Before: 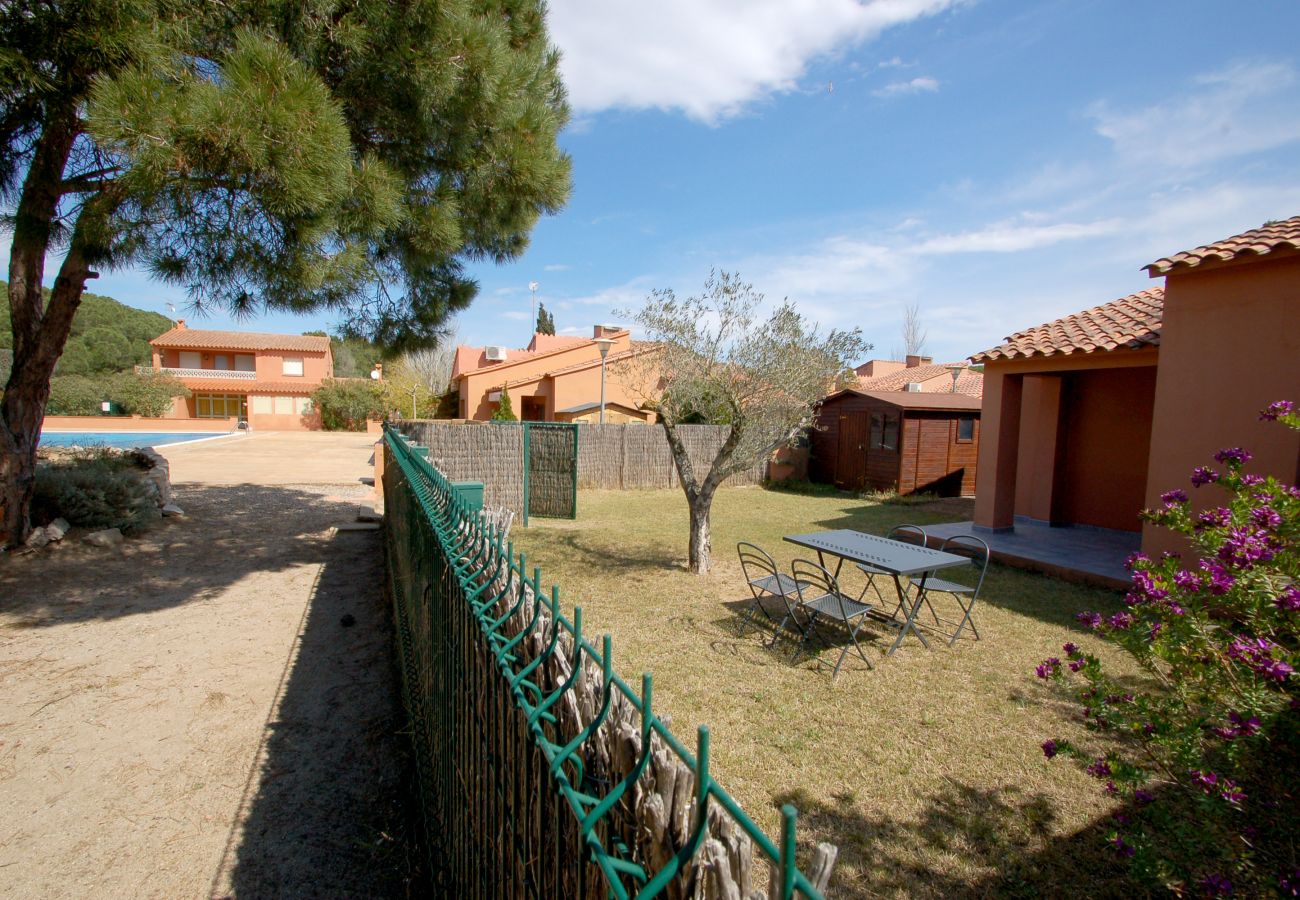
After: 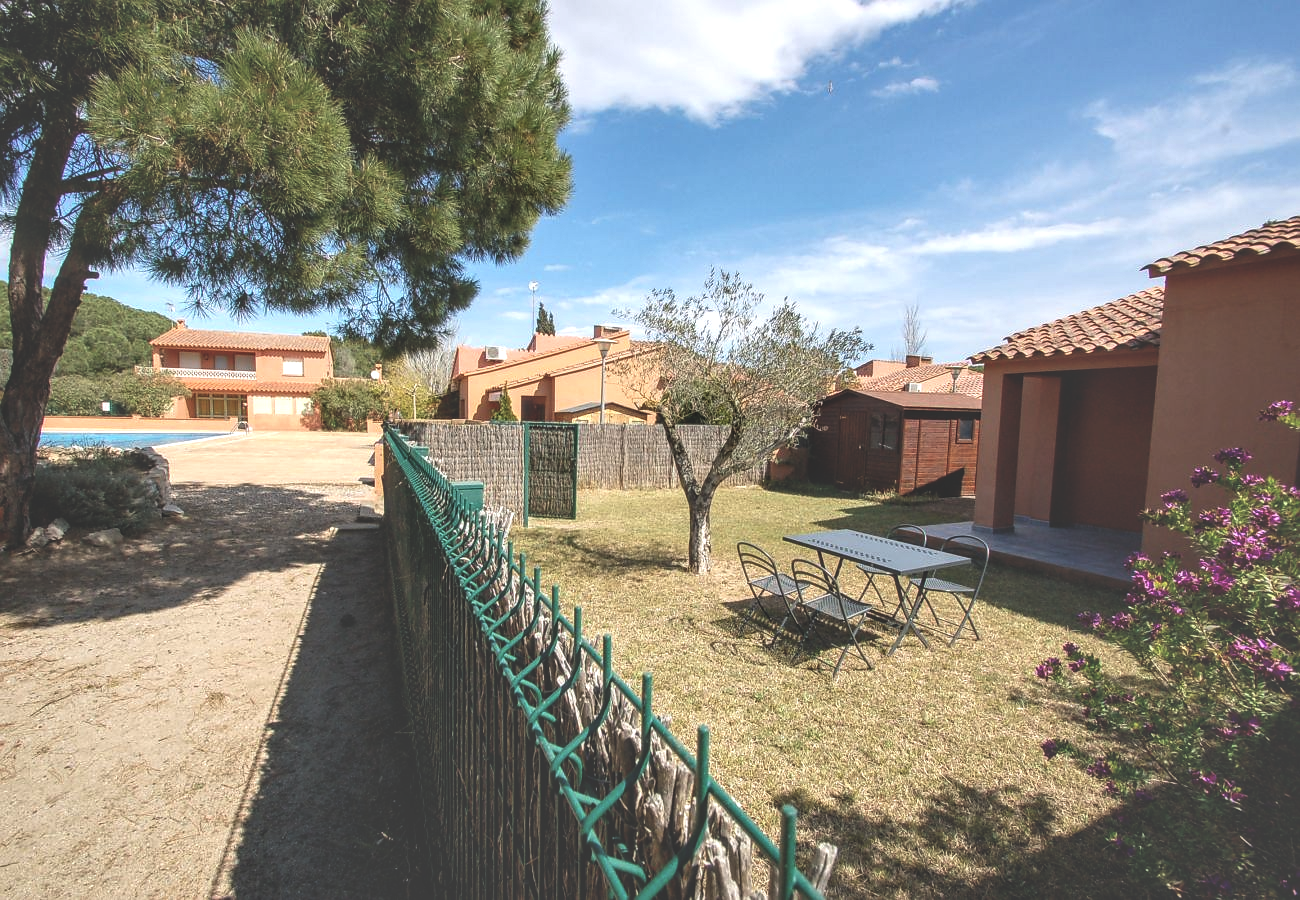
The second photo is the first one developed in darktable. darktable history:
exposure: black level correction -0.062, exposure -0.05 EV, compensate highlight preservation false
contrast brightness saturation: saturation 0.18
sharpen: radius 0.969, amount 0.604
local contrast: highlights 0%, shadows 0%, detail 182%
